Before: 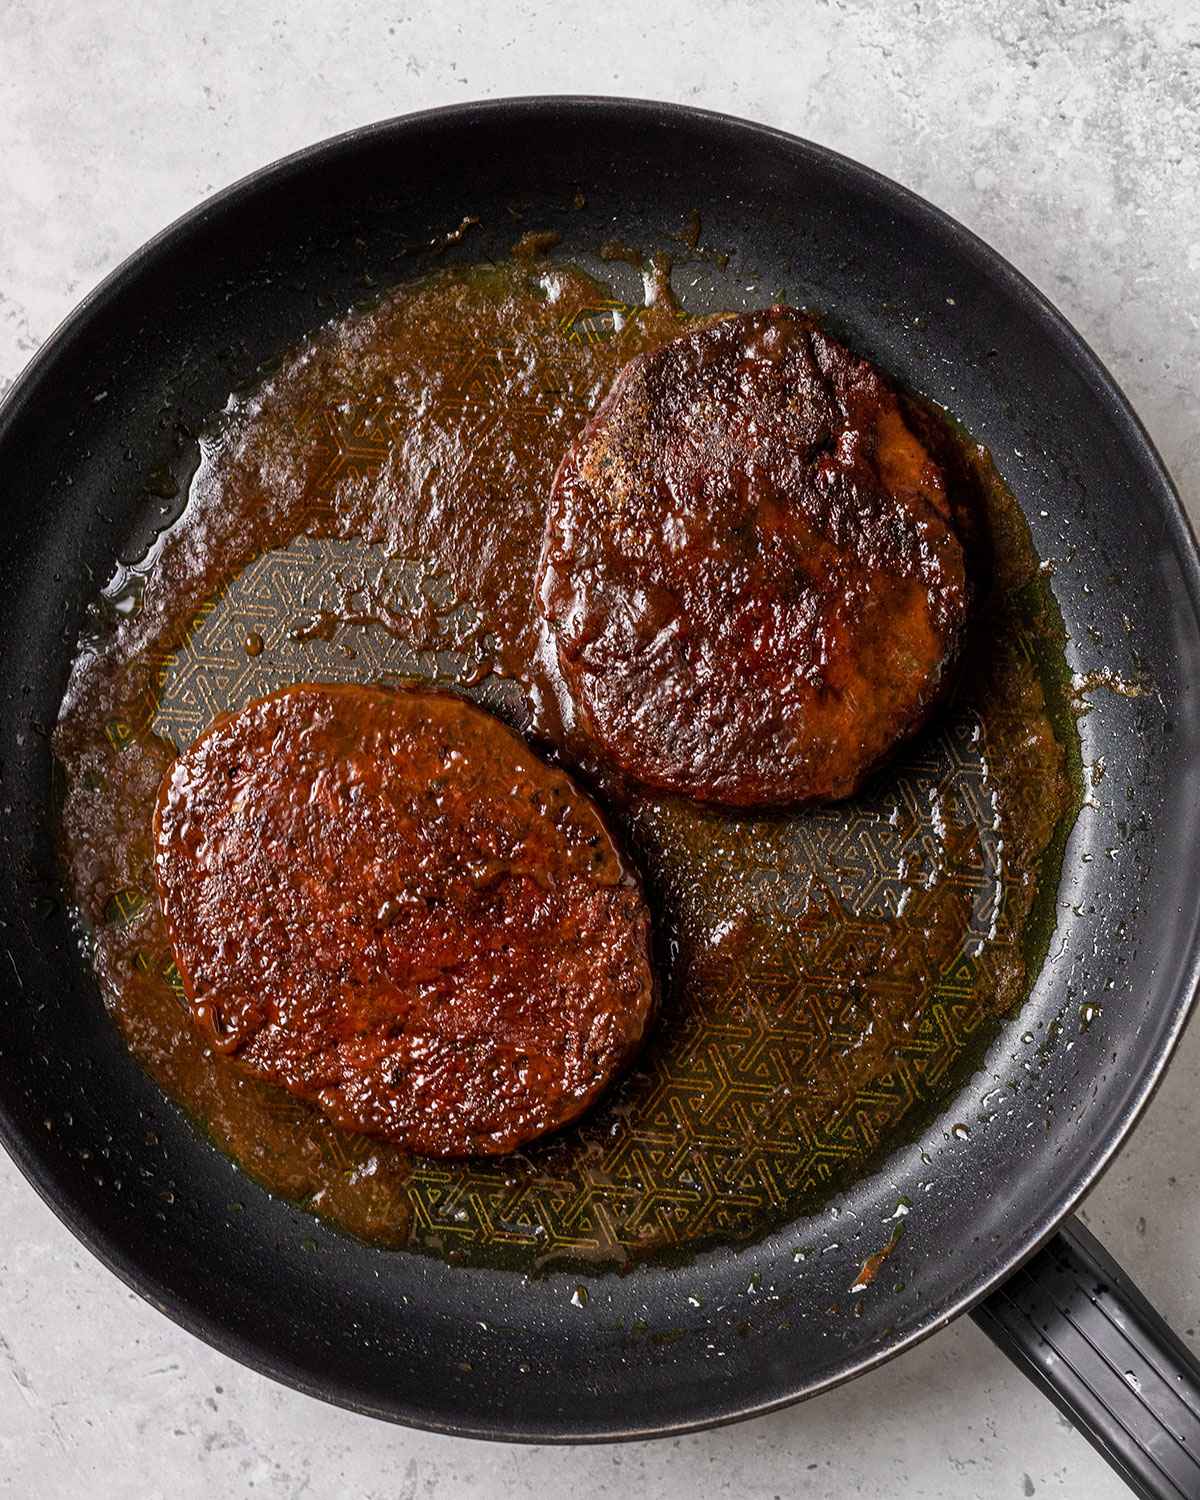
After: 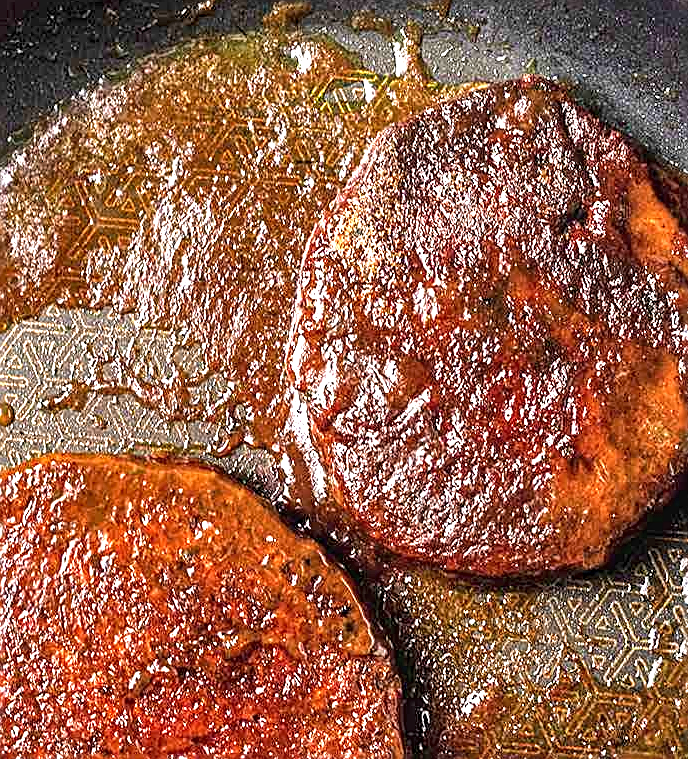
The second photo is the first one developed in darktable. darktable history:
crop: left 20.753%, top 15.365%, right 21.9%, bottom 34.004%
shadows and highlights: soften with gaussian
local contrast: on, module defaults
sharpen: amount 0.885
exposure: black level correction 0, exposure 1.686 EV, compensate highlight preservation false
